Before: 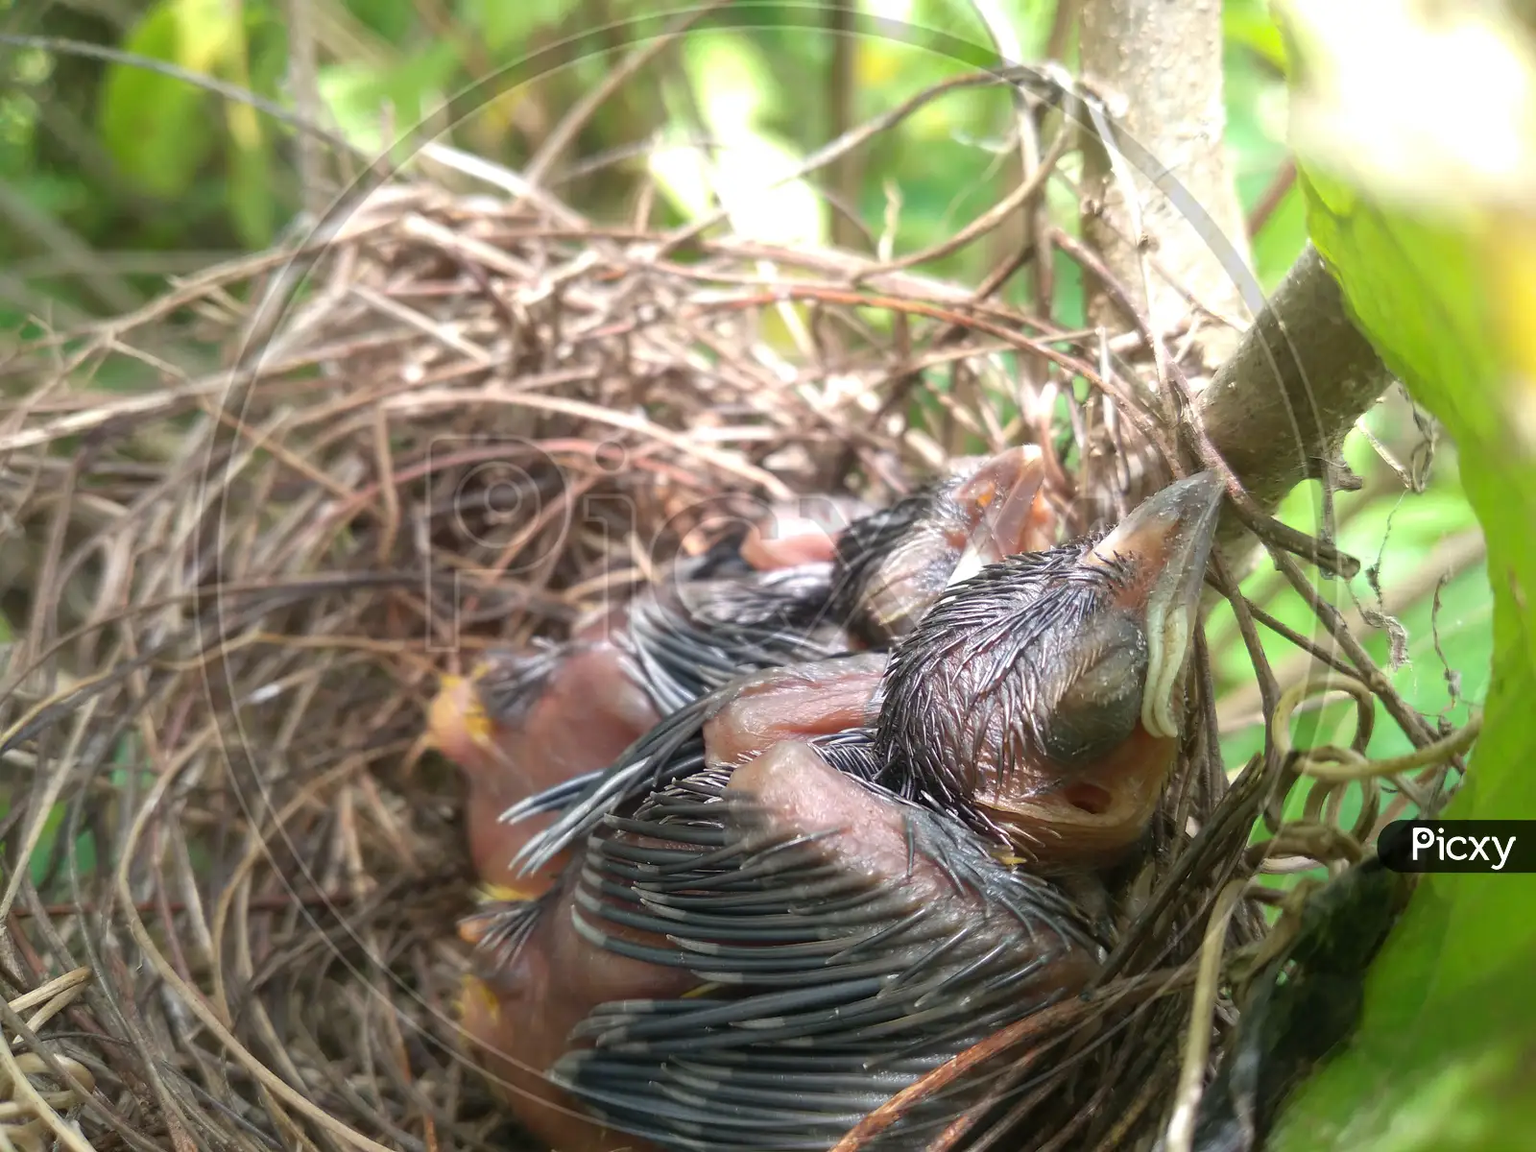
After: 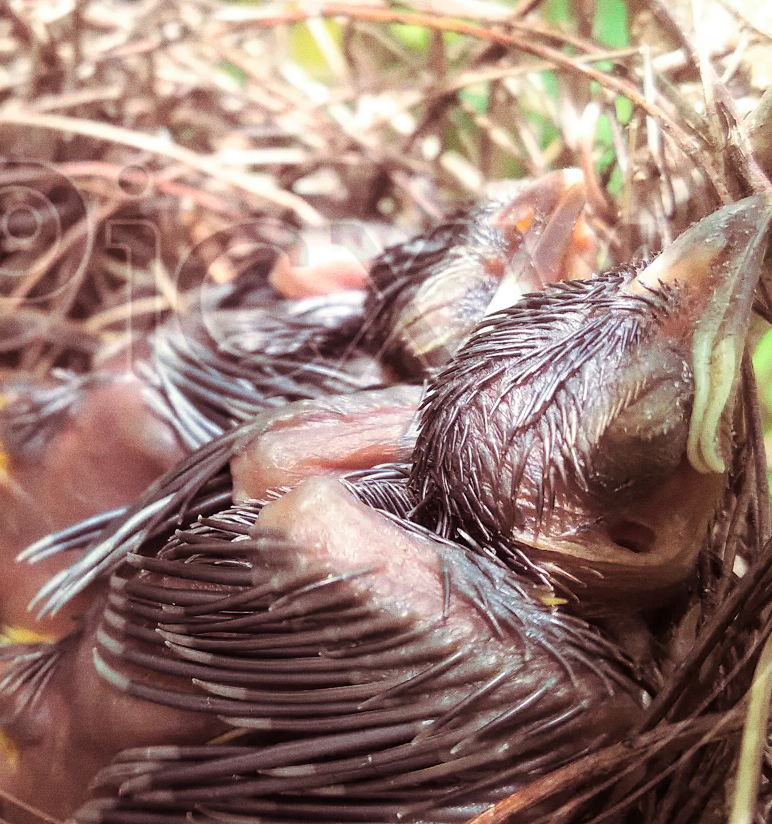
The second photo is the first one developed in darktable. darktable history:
tone curve: curves: ch0 [(0, 0) (0.004, 0.001) (0.133, 0.112) (0.325, 0.362) (0.832, 0.893) (1, 1)], color space Lab, linked channels, preserve colors none
split-toning: on, module defaults
crop: left 31.379%, top 24.658%, right 20.326%, bottom 6.628%
grain: coarseness 0.09 ISO
